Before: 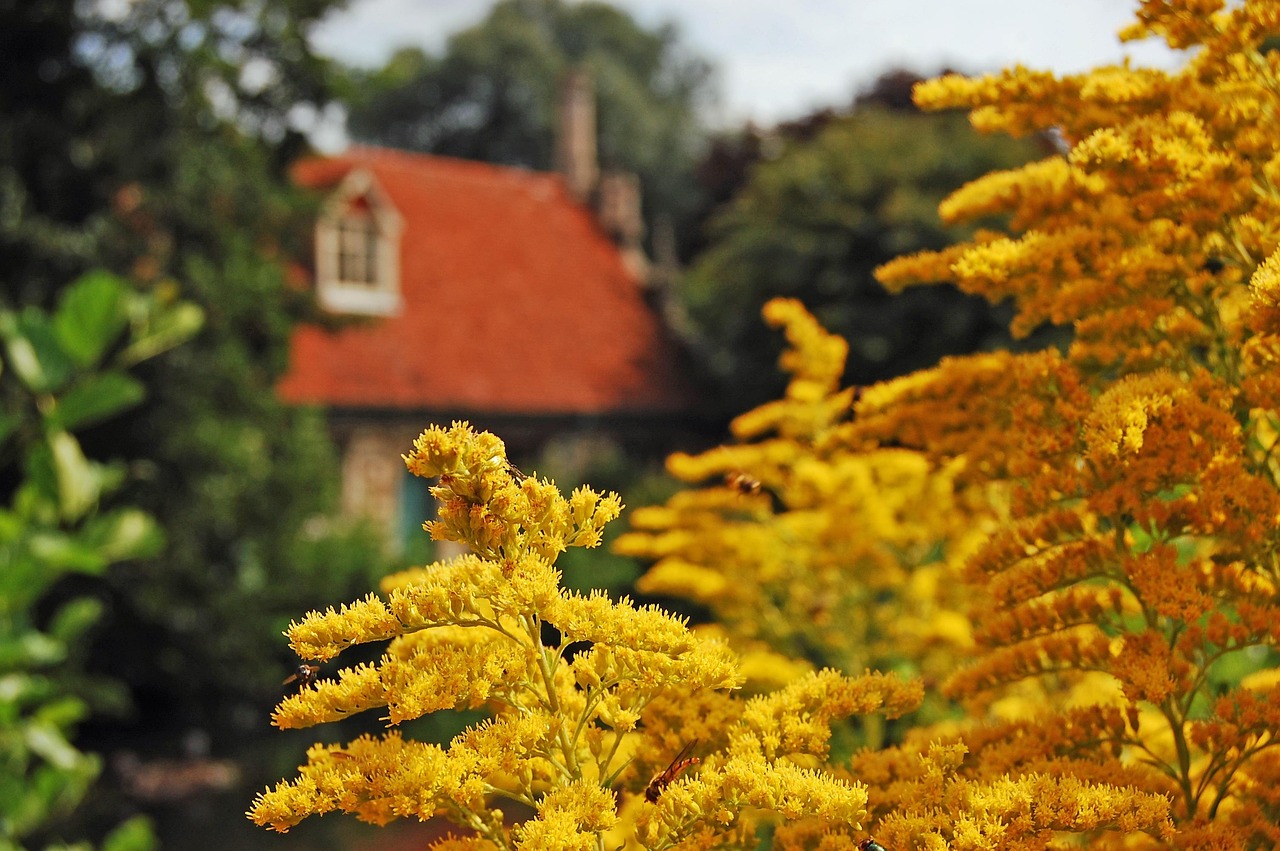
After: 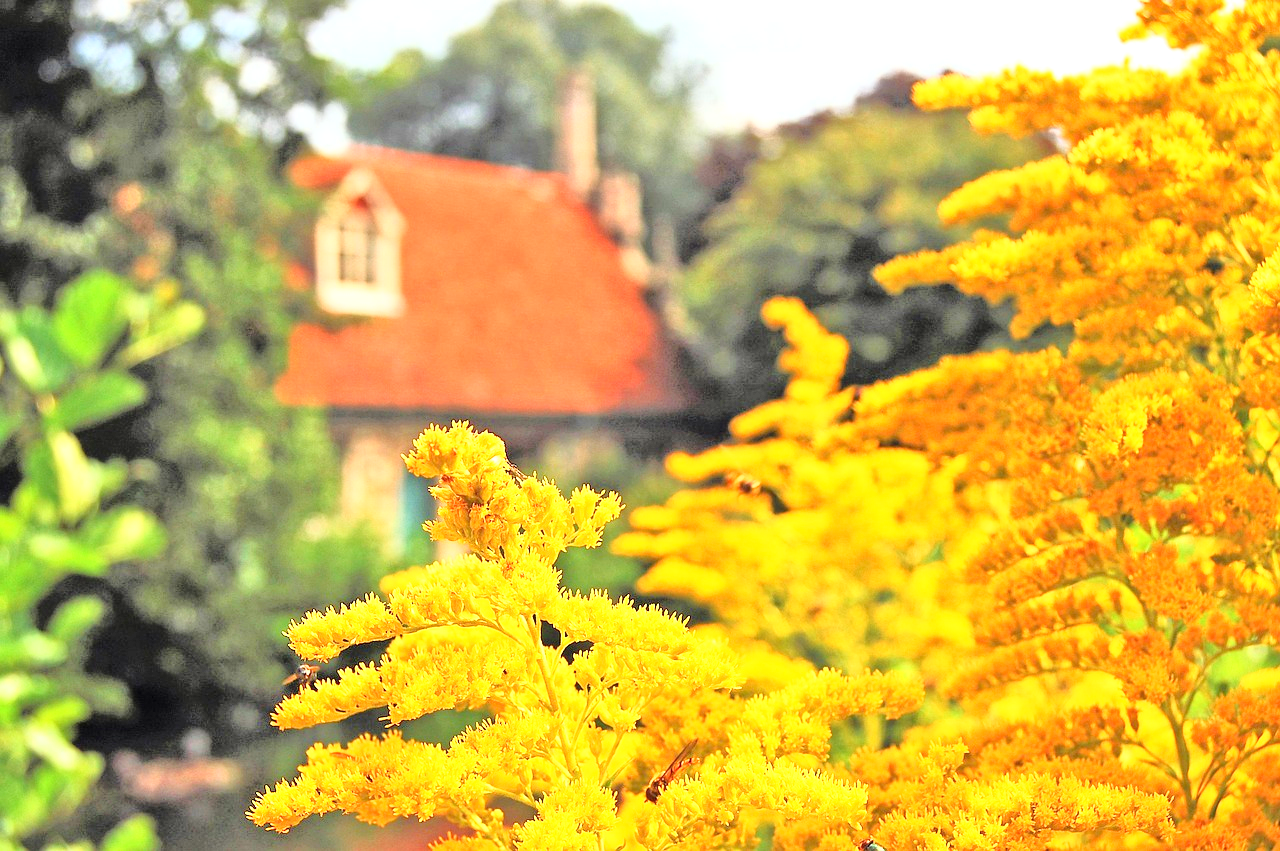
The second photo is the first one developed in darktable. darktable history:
base curve: curves: ch0 [(0, 0) (0.036, 0.037) (0.121, 0.228) (0.46, 0.76) (0.859, 0.983) (1, 1)]
exposure: black level correction 0, exposure 1.104 EV, compensate highlight preservation false
tone equalizer: -7 EV 0.156 EV, -6 EV 0.563 EV, -5 EV 1.13 EV, -4 EV 1.35 EV, -3 EV 1.18 EV, -2 EV 0.6 EV, -1 EV 0.163 EV
